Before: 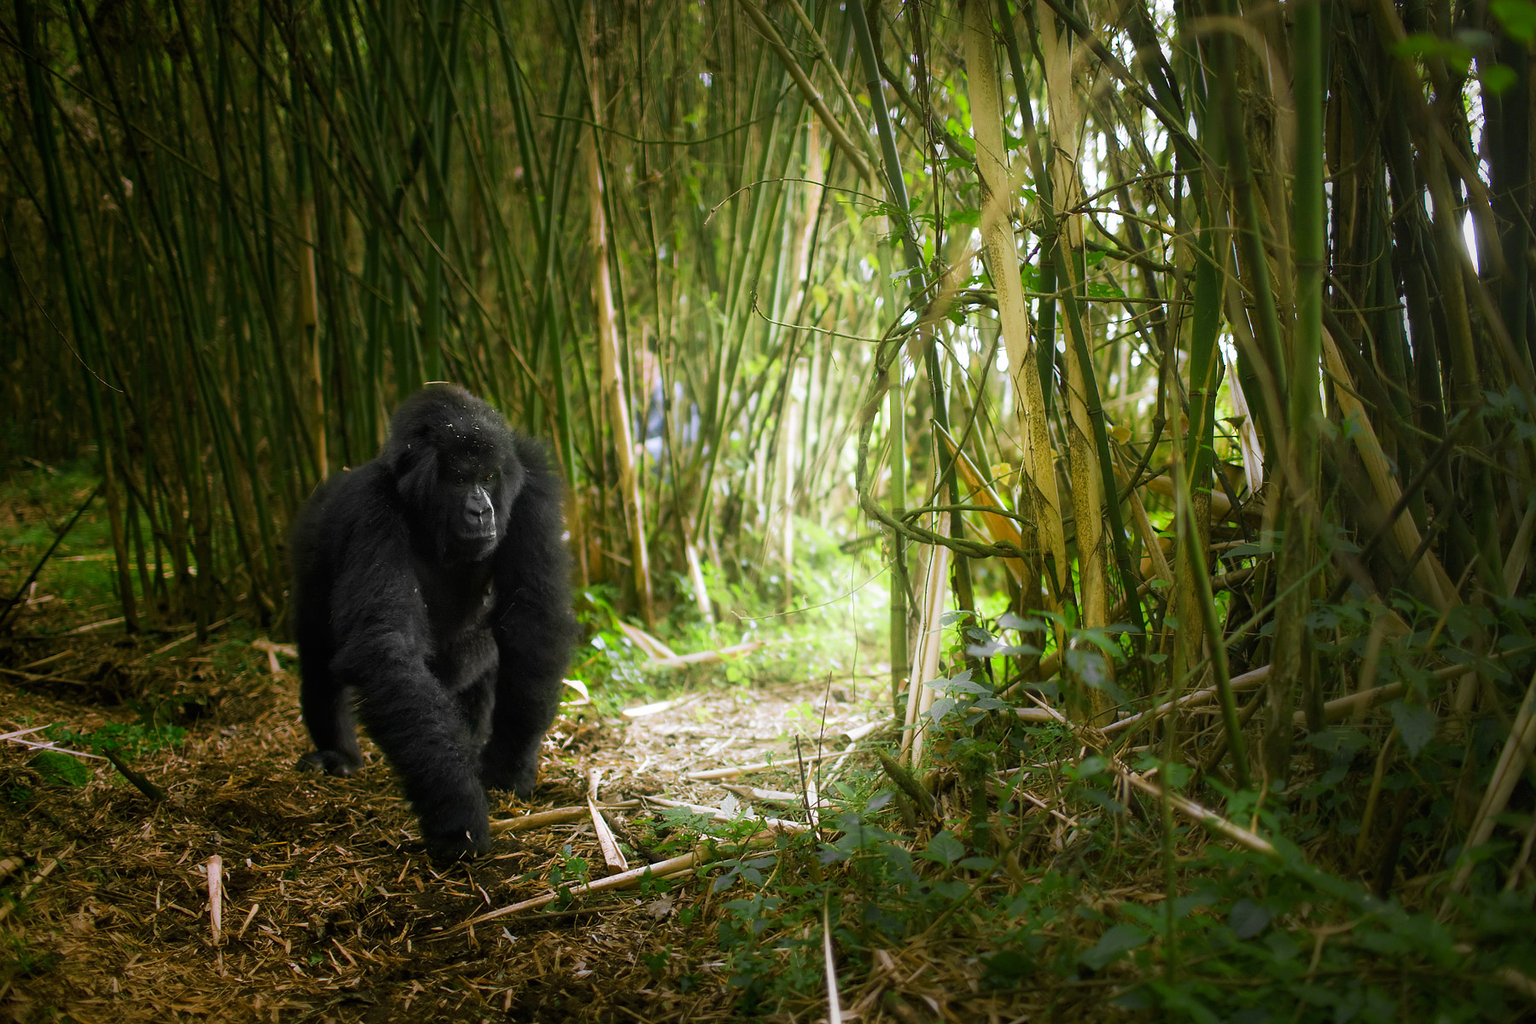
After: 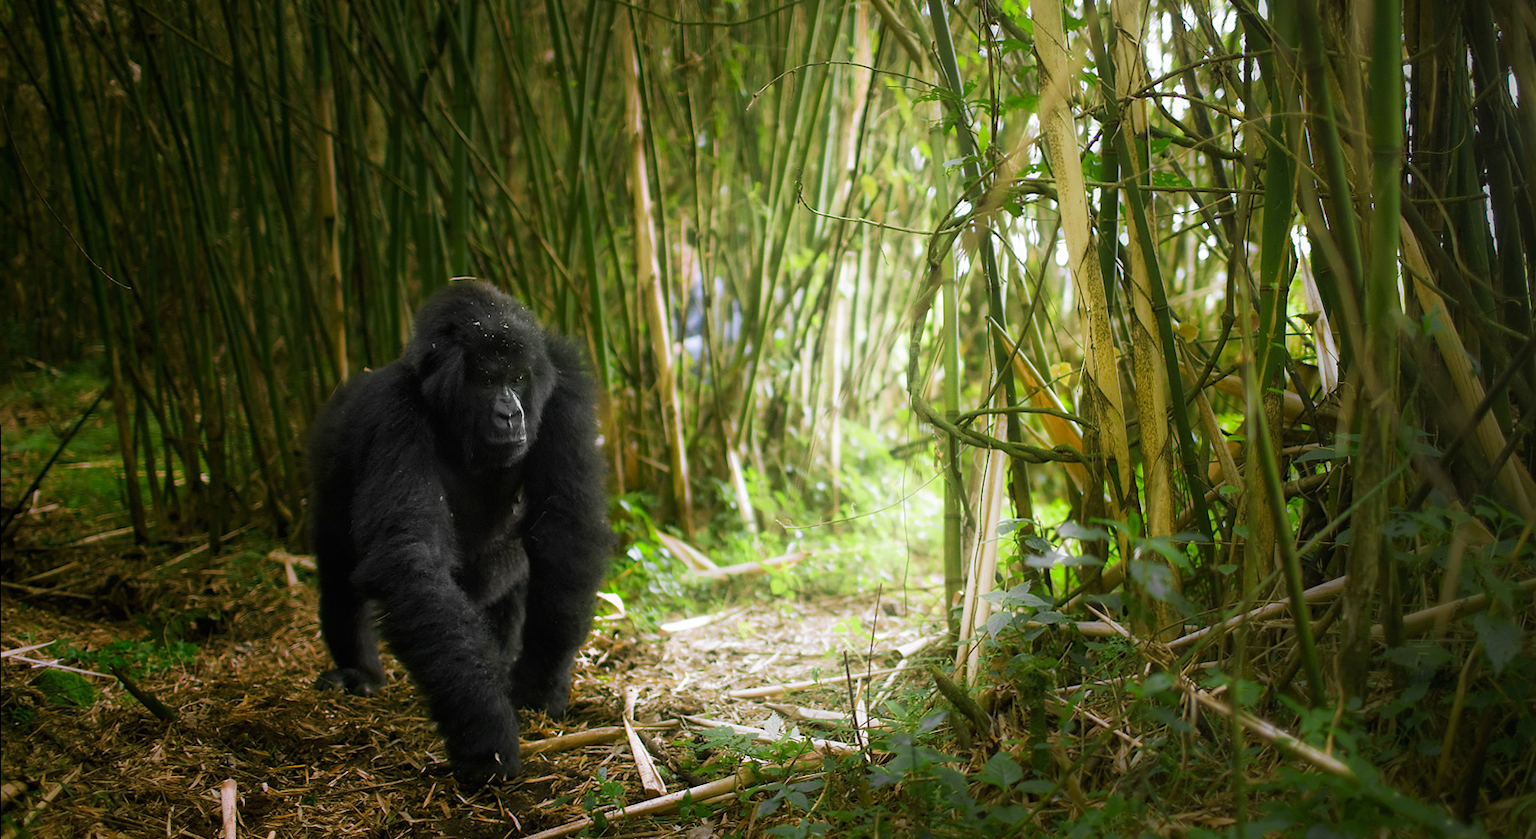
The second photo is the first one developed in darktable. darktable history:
crop and rotate: angle 0.094°, top 11.919%, right 5.635%, bottom 10.777%
